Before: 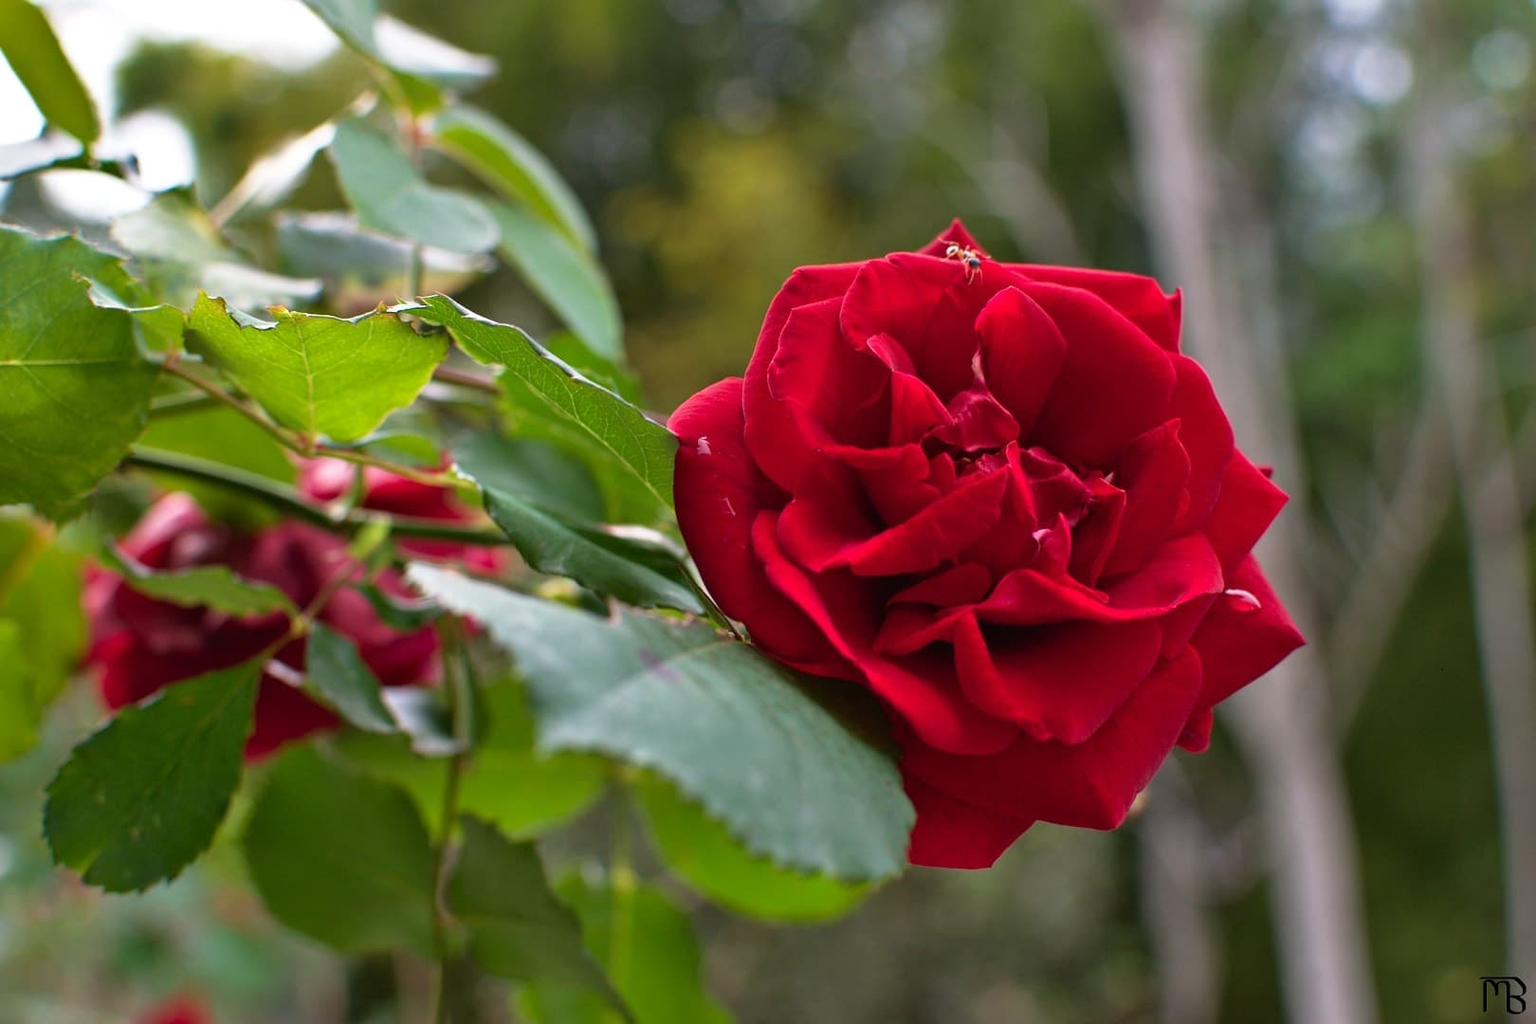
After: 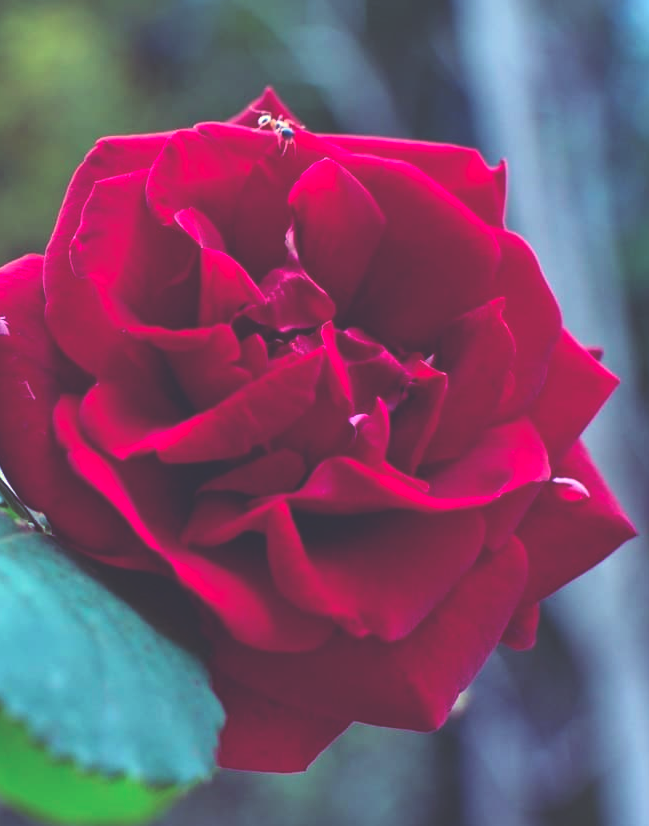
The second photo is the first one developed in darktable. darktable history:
exposure: exposure 0.3 EV, compensate highlight preservation false
rgb curve: curves: ch0 [(0, 0.186) (0.314, 0.284) (0.576, 0.466) (0.805, 0.691) (0.936, 0.886)]; ch1 [(0, 0.186) (0.314, 0.284) (0.581, 0.534) (0.771, 0.746) (0.936, 0.958)]; ch2 [(0, 0.216) (0.275, 0.39) (1, 1)], mode RGB, independent channels, compensate middle gray true, preserve colors none
contrast brightness saturation: contrast 0.2, brightness 0.16, saturation 0.22
crop: left 45.721%, top 13.393%, right 14.118%, bottom 10.01%
